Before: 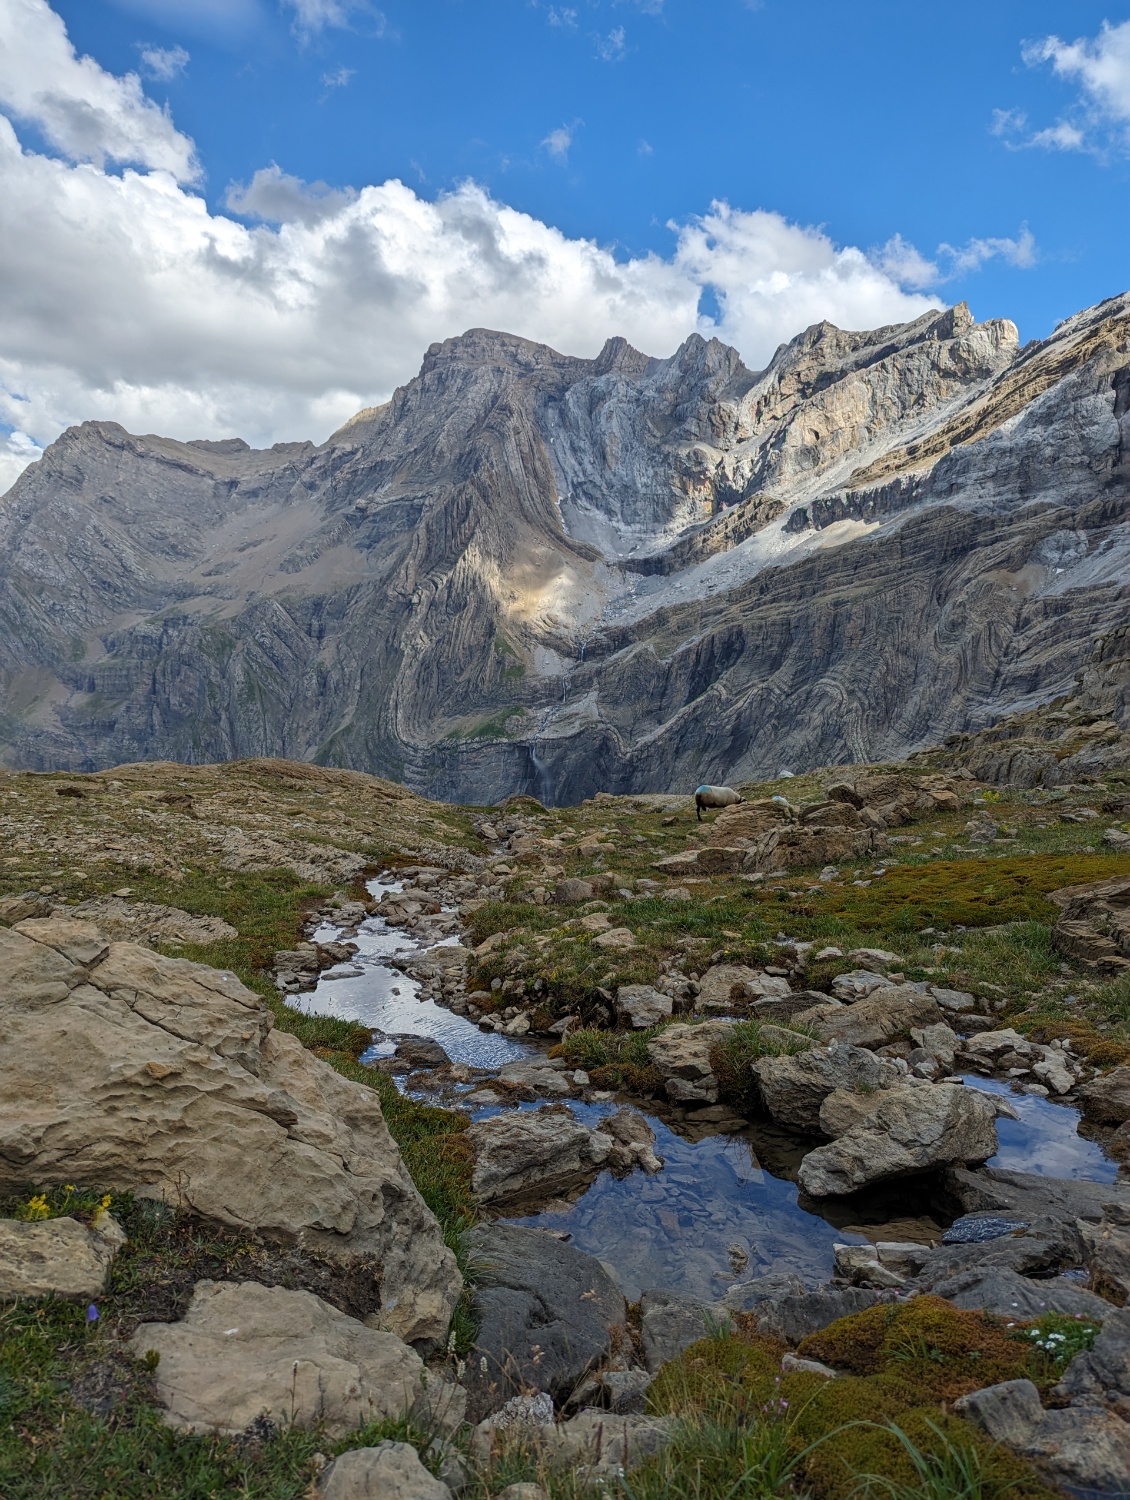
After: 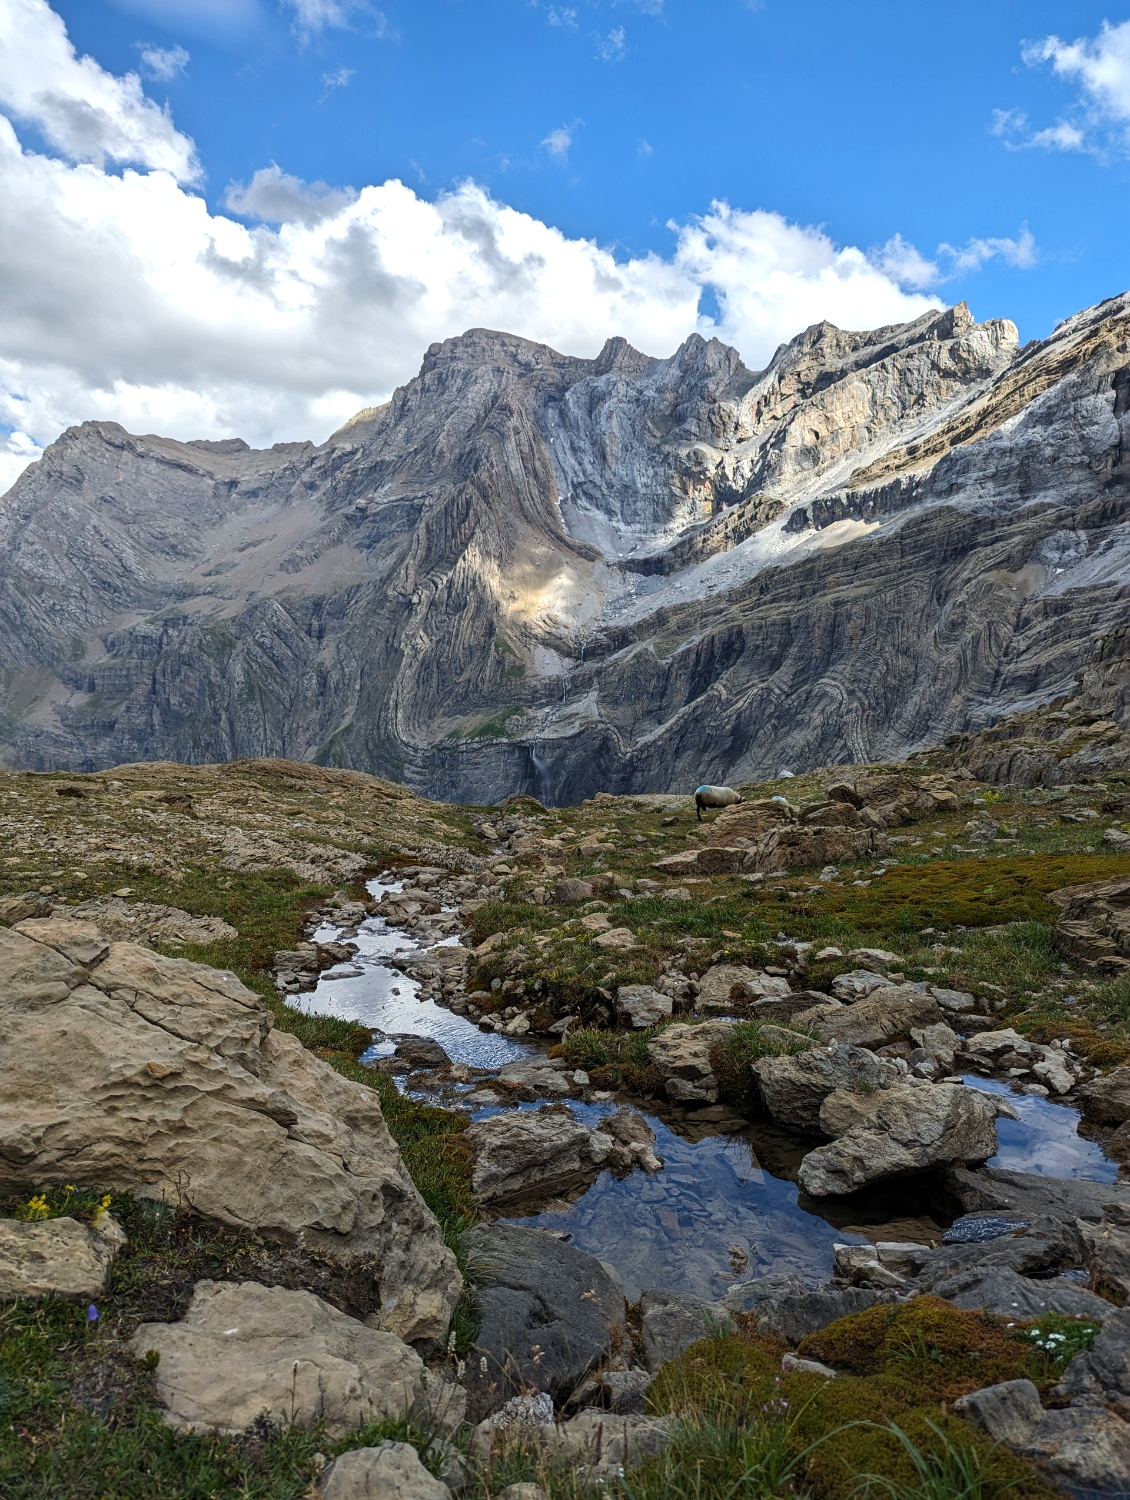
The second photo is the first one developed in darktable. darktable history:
tone equalizer: -8 EV -0.386 EV, -7 EV -0.411 EV, -6 EV -0.318 EV, -5 EV -0.24 EV, -3 EV 0.194 EV, -2 EV 0.348 EV, -1 EV 0.415 EV, +0 EV 0.442 EV, edges refinement/feathering 500, mask exposure compensation -1.57 EV, preserve details no
